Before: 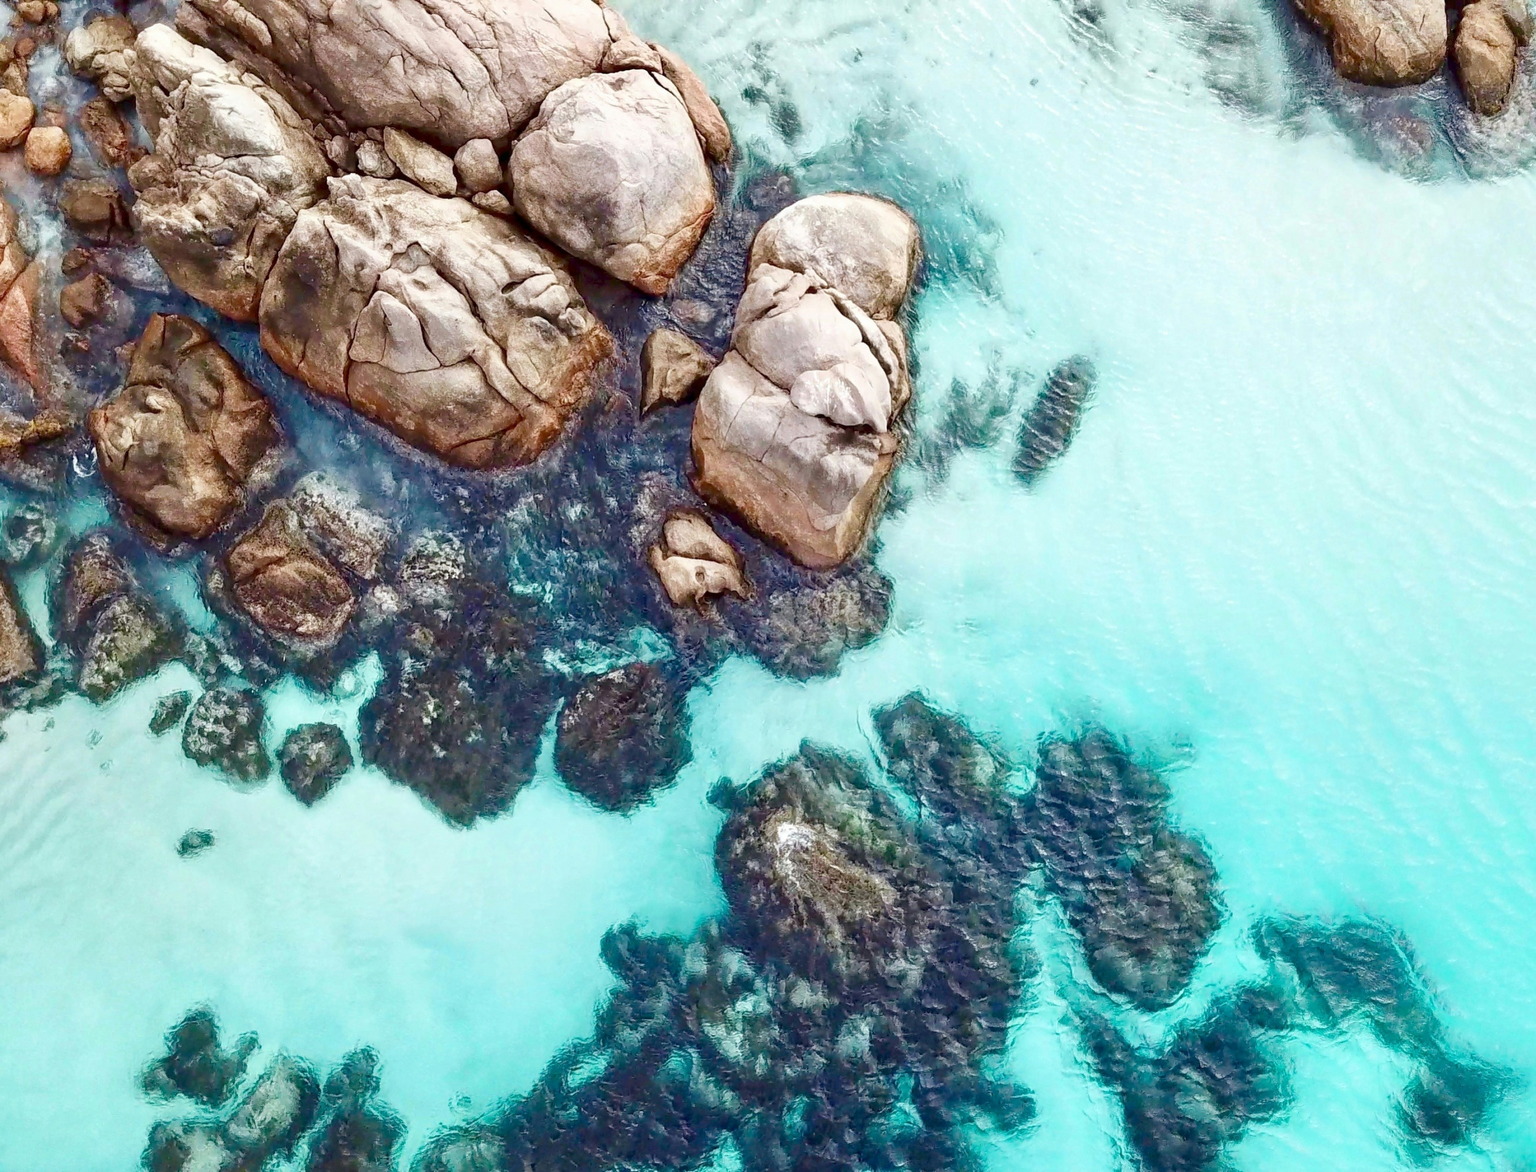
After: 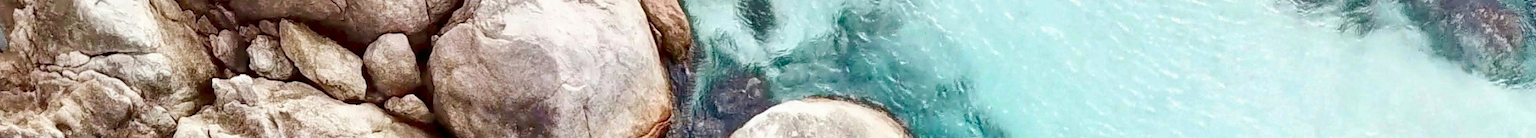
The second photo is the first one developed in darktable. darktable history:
crop and rotate: left 9.644%, top 9.491%, right 6.021%, bottom 80.509%
shadows and highlights: soften with gaussian
